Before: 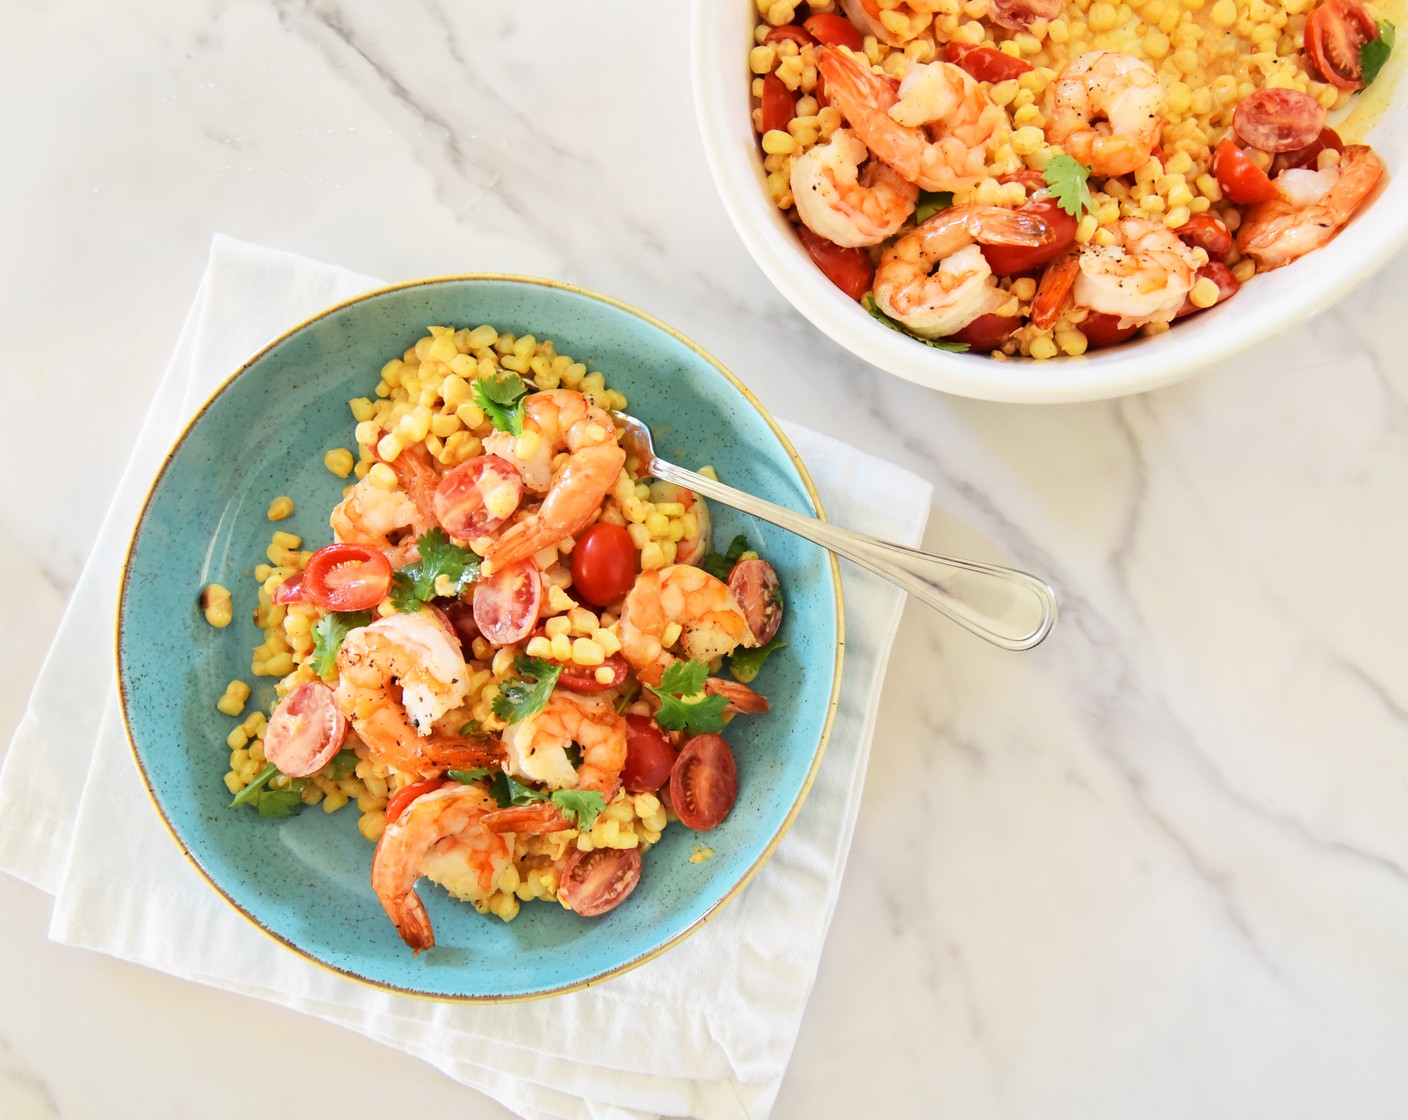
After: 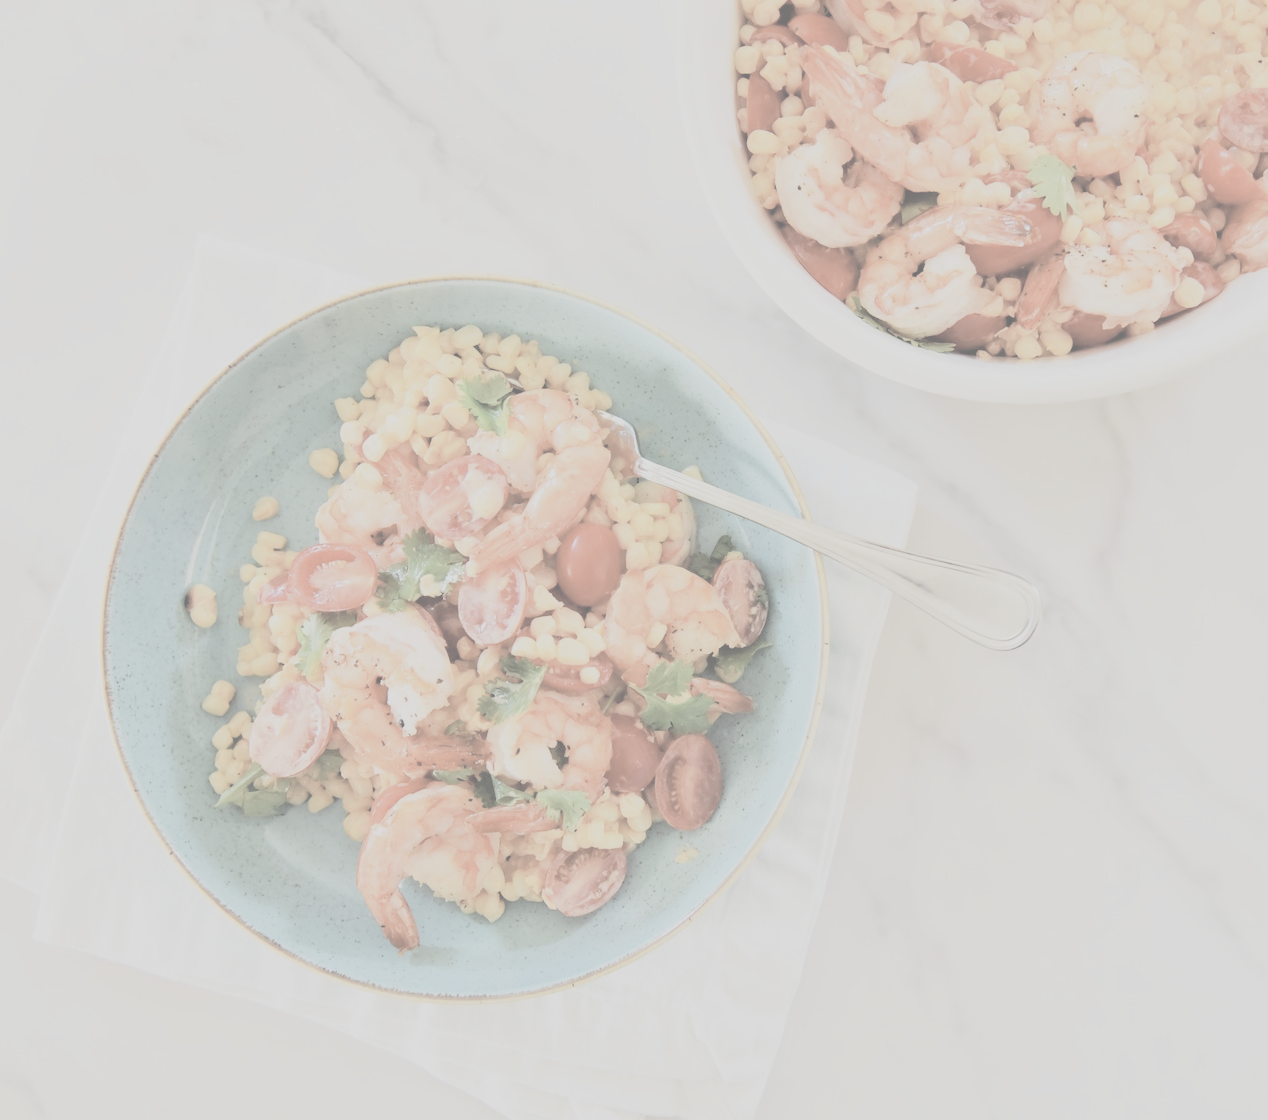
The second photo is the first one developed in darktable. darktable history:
contrast brightness saturation: contrast -0.32, brightness 0.75, saturation -0.78
crop and rotate: left 1.088%, right 8.807%
filmic rgb: black relative exposure -8.54 EV, white relative exposure 5.52 EV, hardness 3.39, contrast 1.016
